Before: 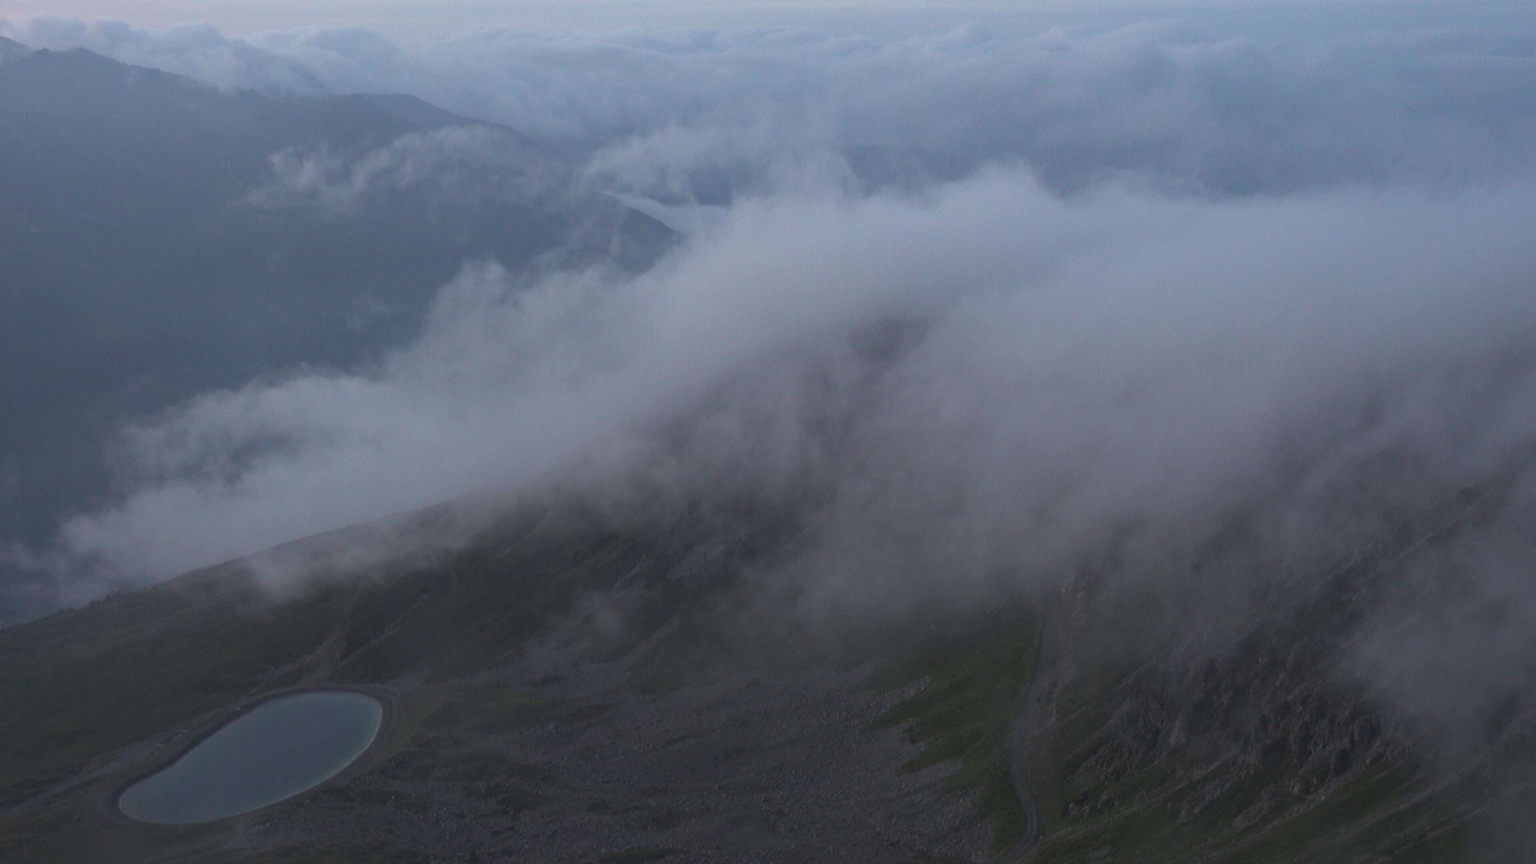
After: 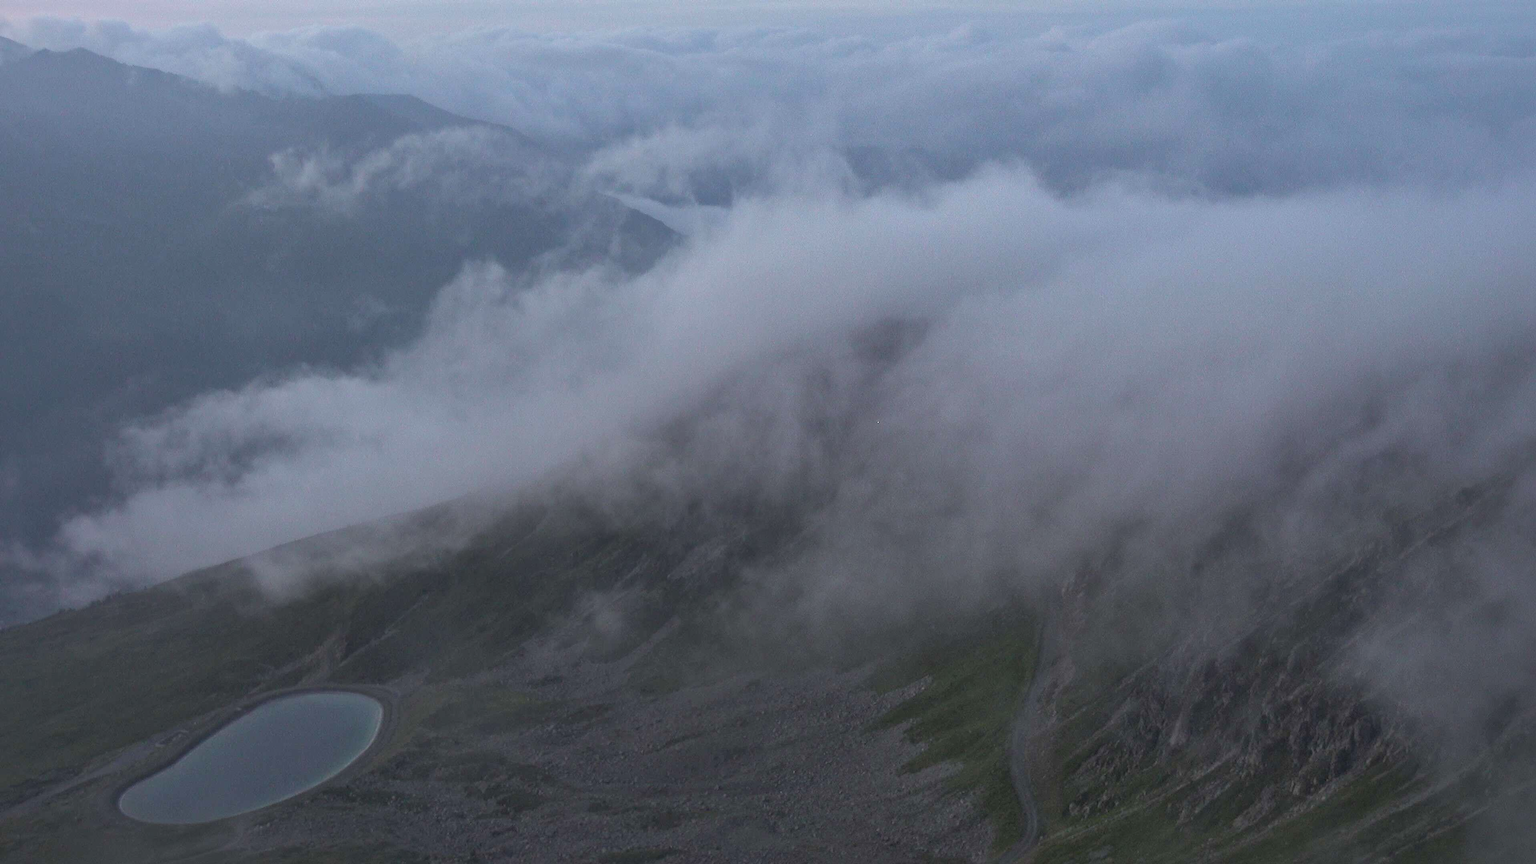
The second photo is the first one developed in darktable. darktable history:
tone equalizer: -8 EV -0.417 EV, -7 EV -0.389 EV, -6 EV -0.333 EV, -5 EV -0.222 EV, -3 EV 0.222 EV, -2 EV 0.333 EV, -1 EV 0.389 EV, +0 EV 0.417 EV, edges refinement/feathering 500, mask exposure compensation -1.57 EV, preserve details no
shadows and highlights: on, module defaults
